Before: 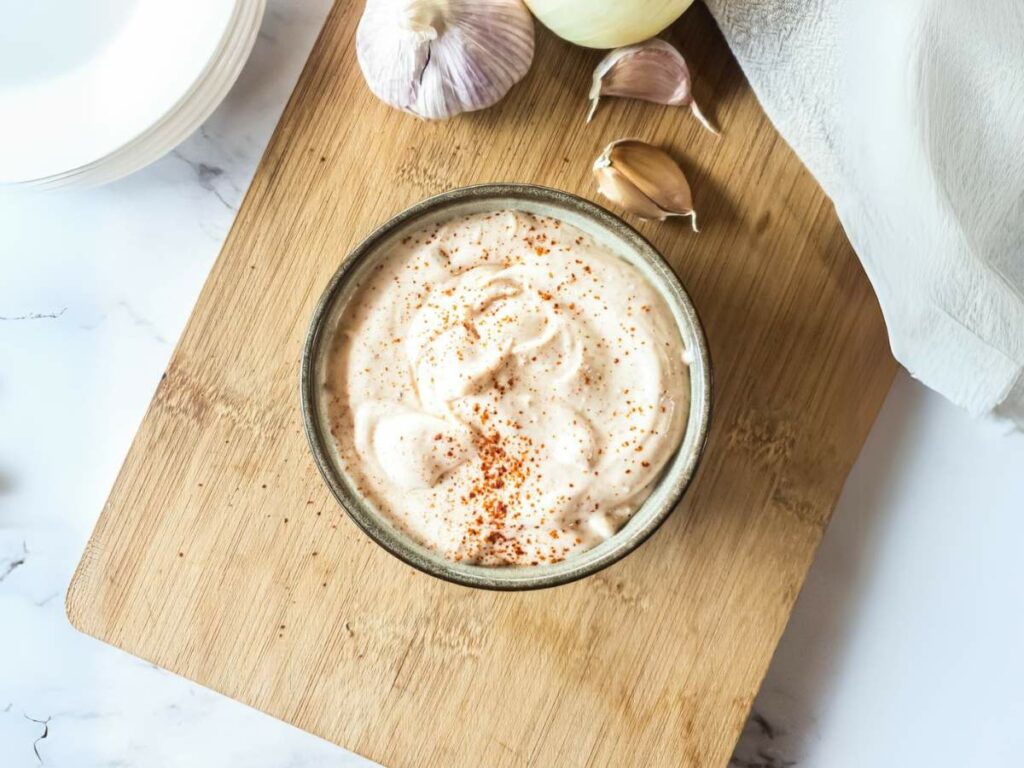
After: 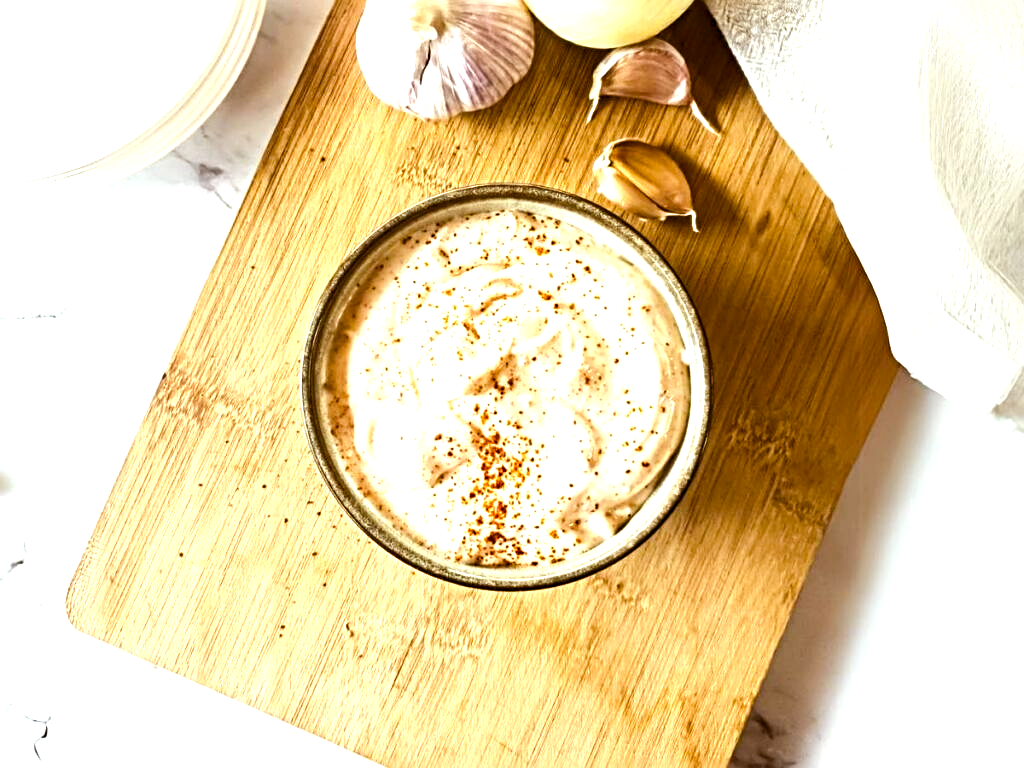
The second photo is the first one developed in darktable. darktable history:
color balance rgb: power › luminance 9.954%, power › chroma 2.817%, power › hue 56.85°, perceptual saturation grading › global saturation 20%, perceptual saturation grading › highlights -24.728%, perceptual saturation grading › shadows 24.136%, perceptual brilliance grading › highlights 20.333%, perceptual brilliance grading › mid-tones 19.381%, perceptual brilliance grading › shadows -20.29%, global vibrance 9.827%
sharpen: radius 3.962
